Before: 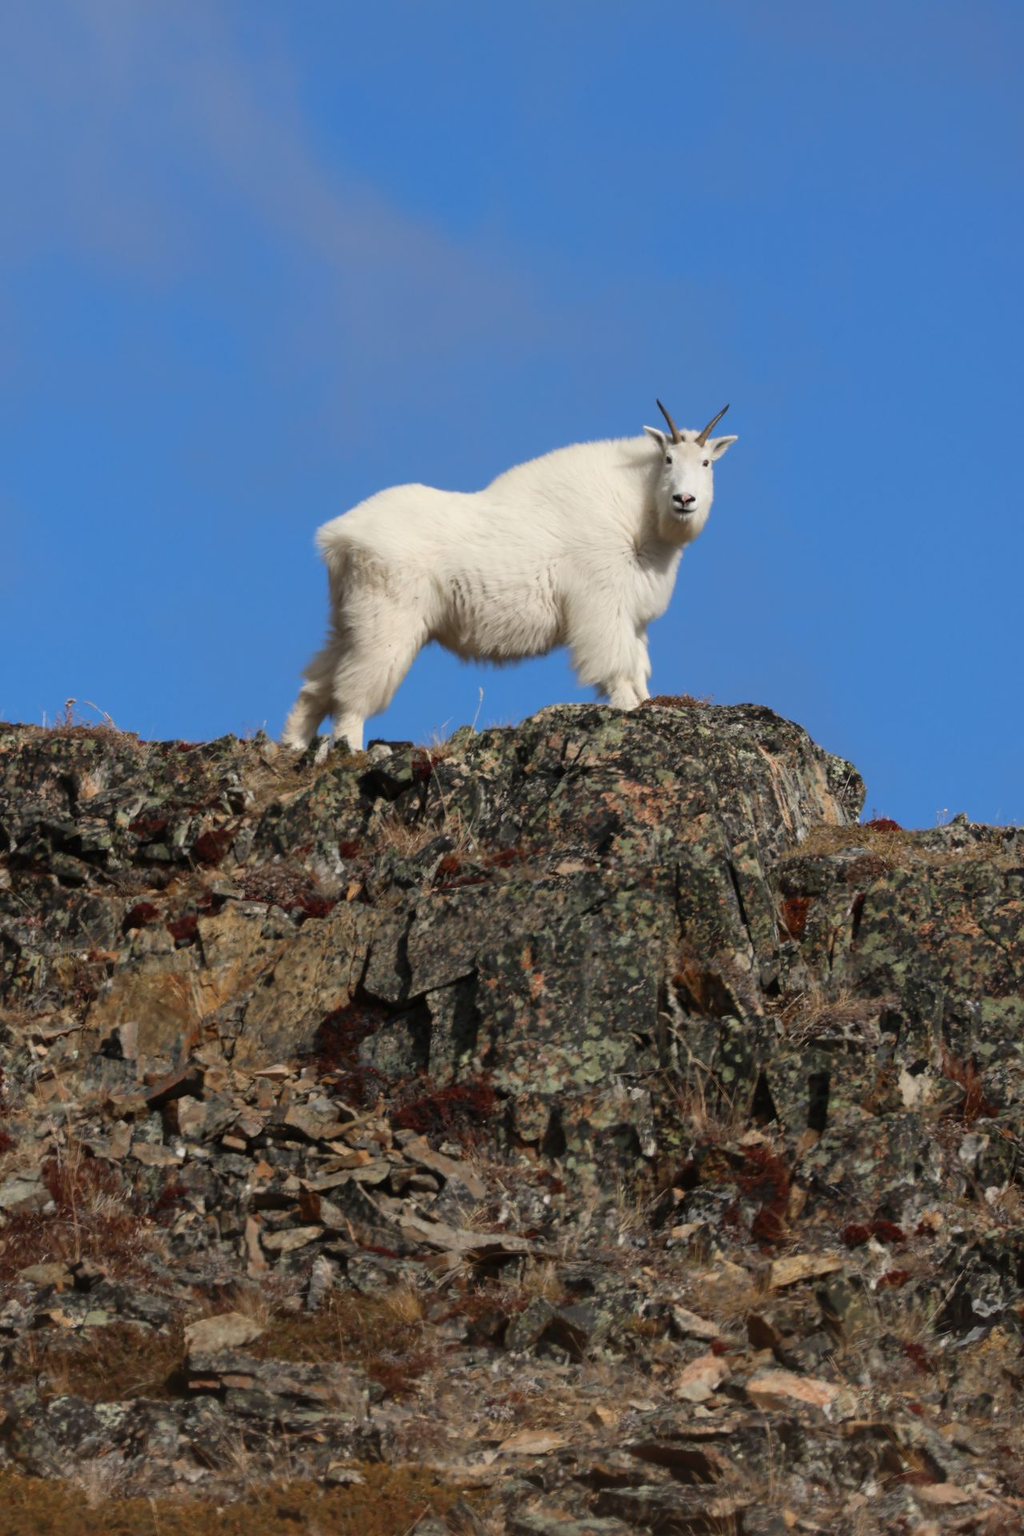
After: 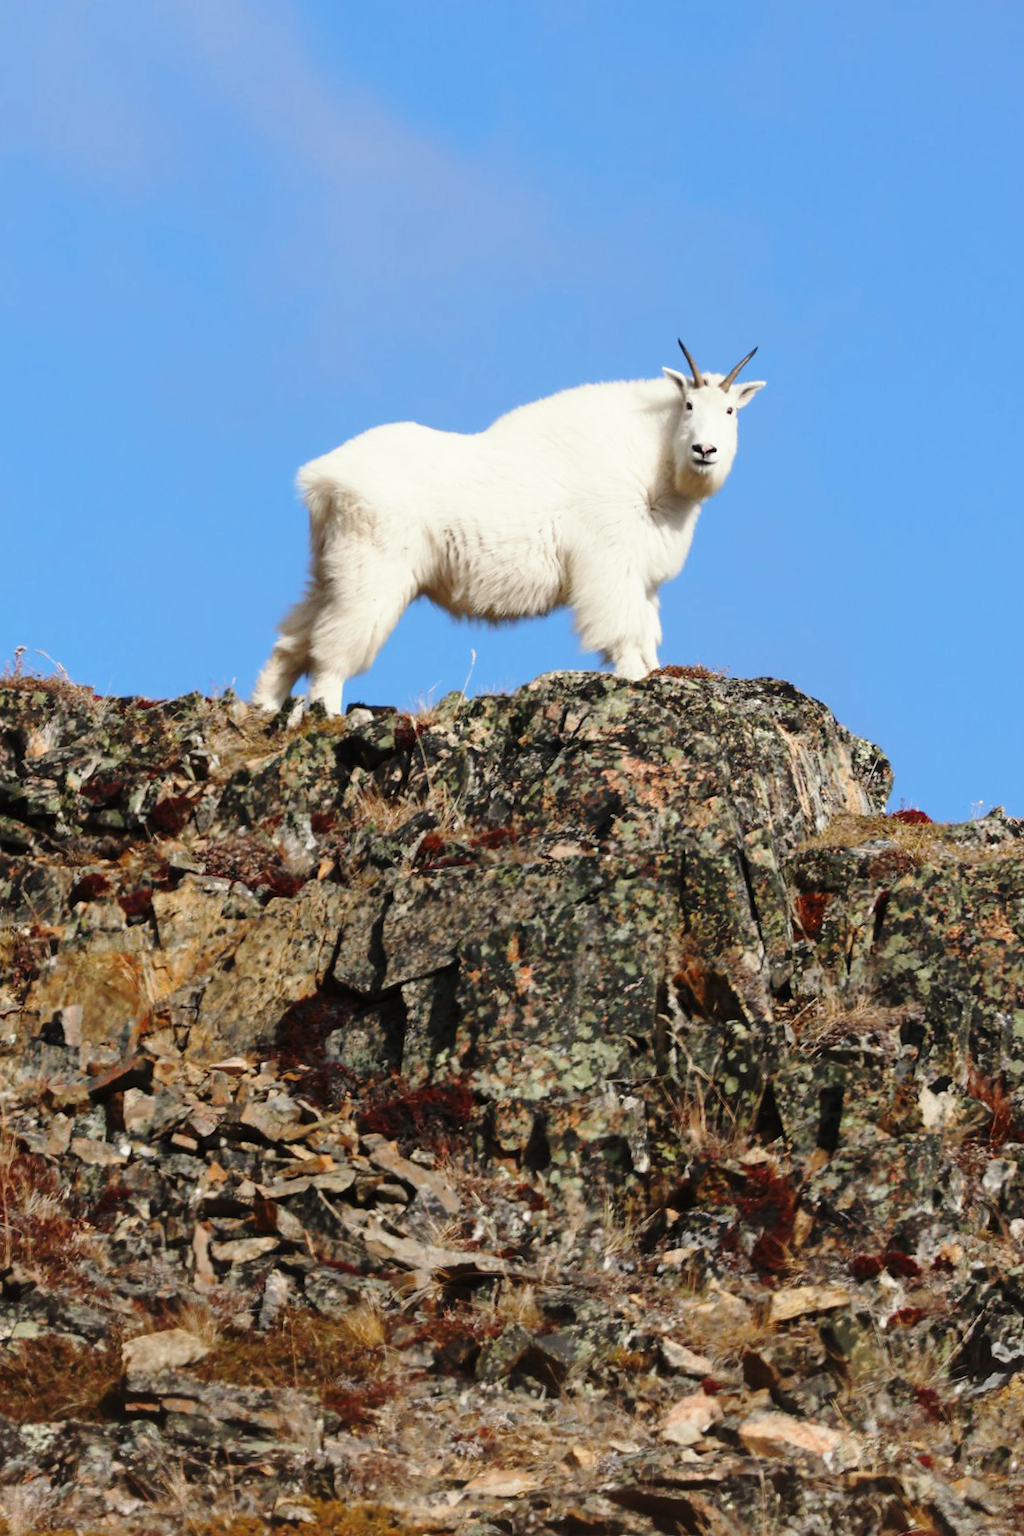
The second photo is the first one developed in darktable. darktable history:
crop and rotate: angle -1.96°, left 3.097%, top 4.154%, right 1.586%, bottom 0.529%
split-toning: shadows › saturation 0.61, highlights › saturation 0.58, balance -28.74, compress 87.36%
base curve: curves: ch0 [(0, 0) (0.028, 0.03) (0.121, 0.232) (0.46, 0.748) (0.859, 0.968) (1, 1)], preserve colors none
